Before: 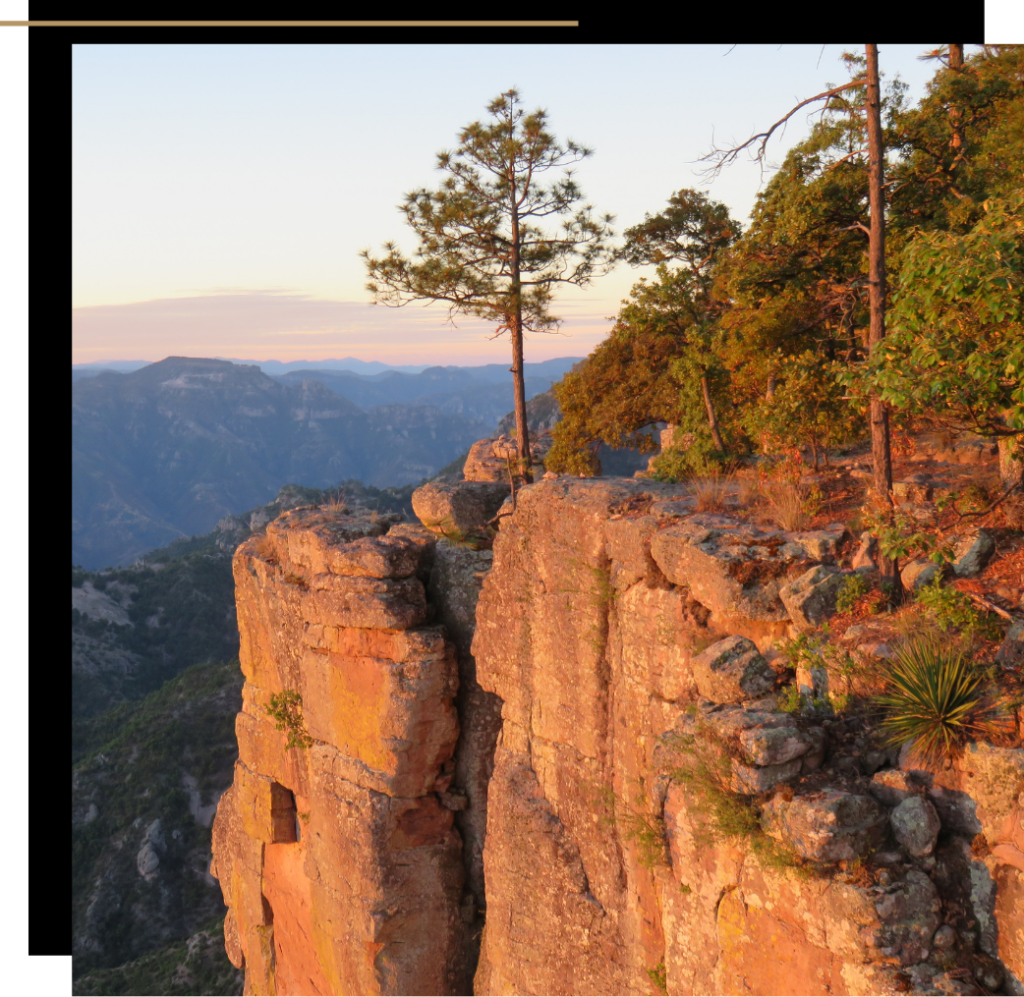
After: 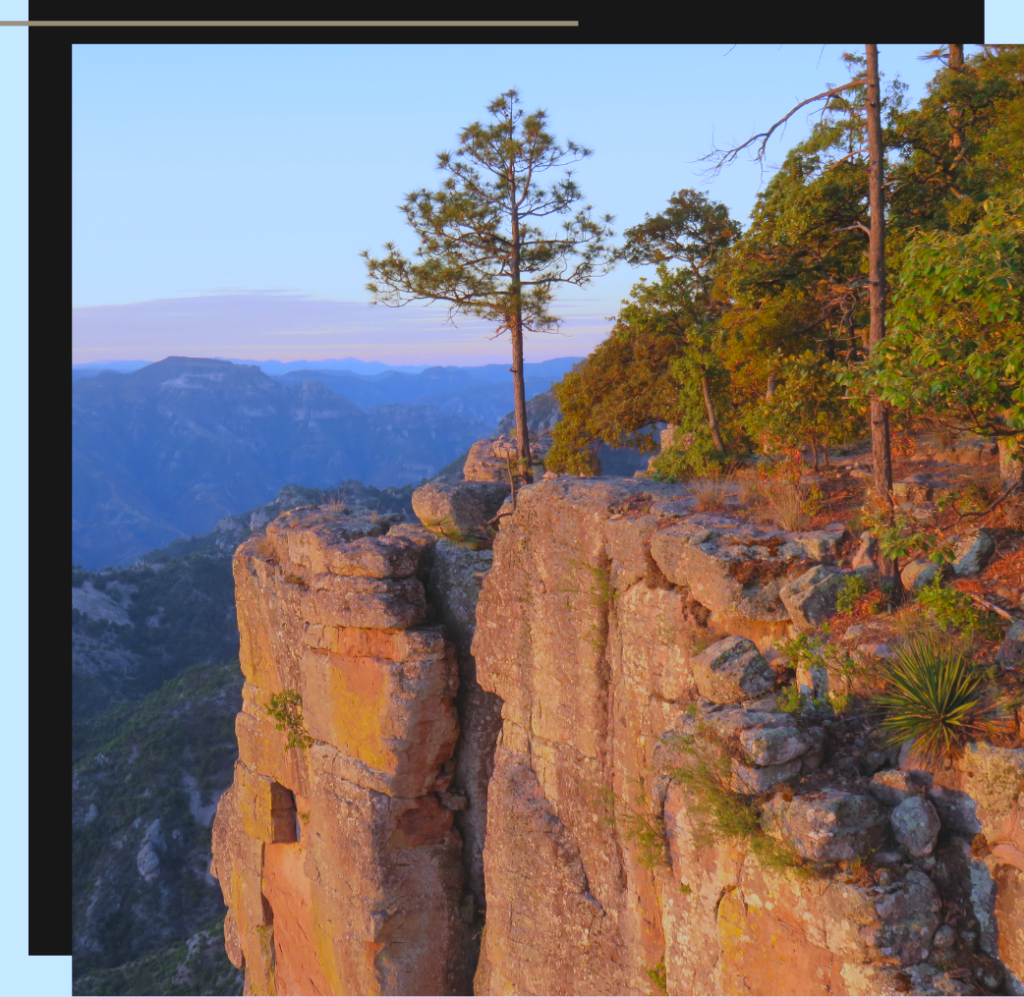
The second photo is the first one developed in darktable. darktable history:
lowpass: radius 0.1, contrast 0.85, saturation 1.1, unbound 0
white balance: red 0.871, blue 1.249
